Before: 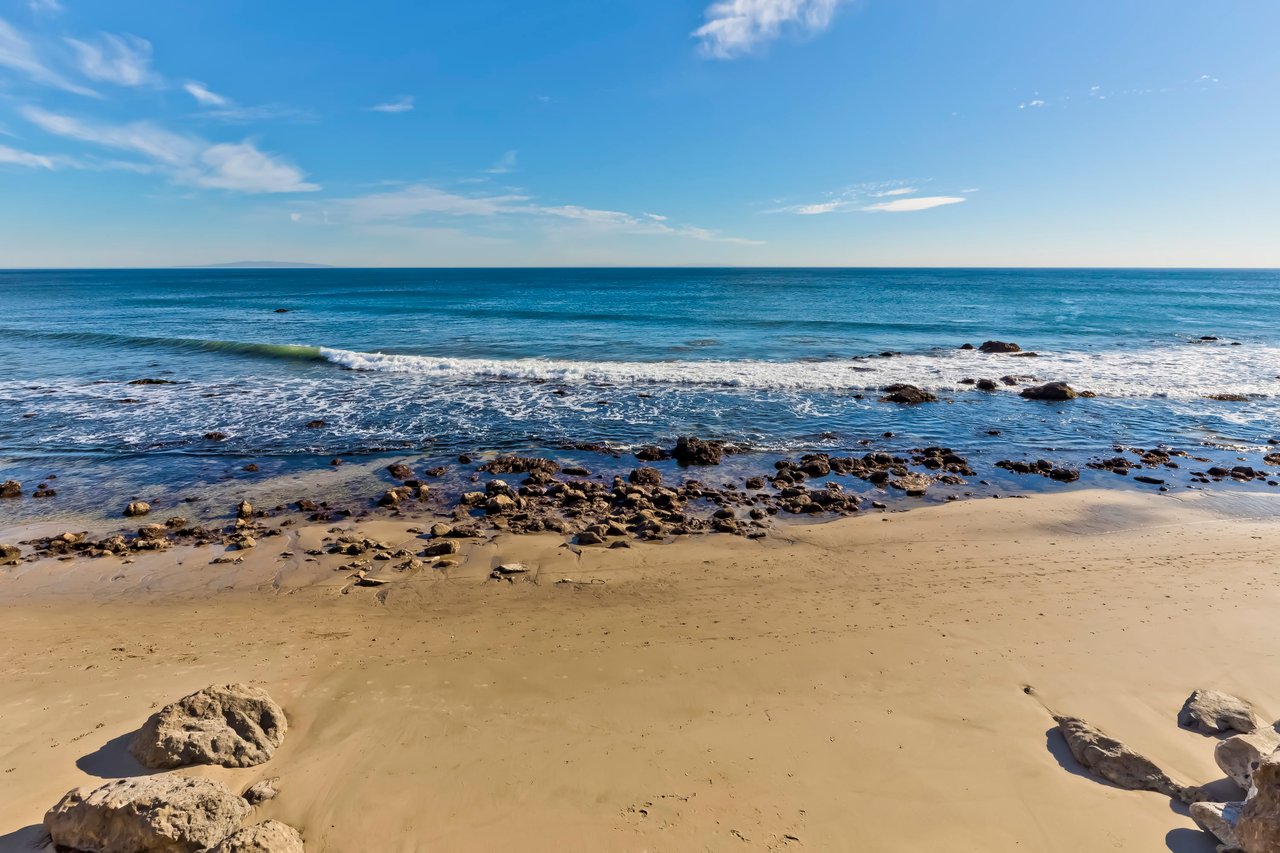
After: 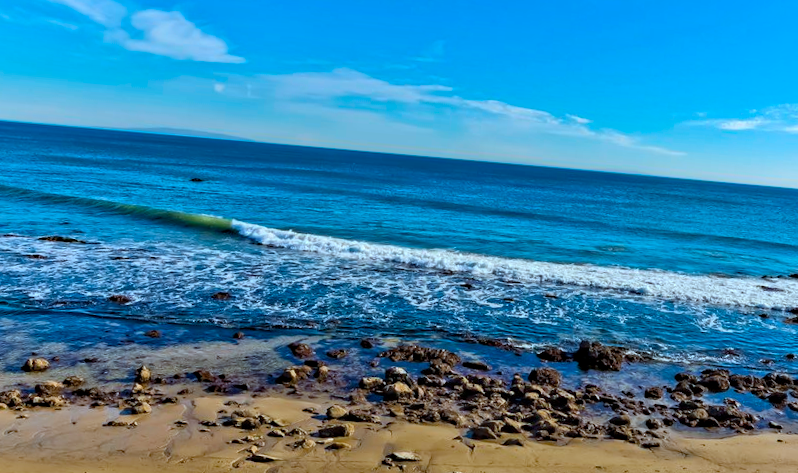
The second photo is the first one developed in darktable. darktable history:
crop and rotate: angle -4.99°, left 2.122%, top 6.945%, right 27.566%, bottom 30.519%
color correction: highlights a* -10.69, highlights b* -19.19
haze removal: compatibility mode true, adaptive false
color balance rgb: perceptual saturation grading › global saturation 30%, global vibrance 10%
